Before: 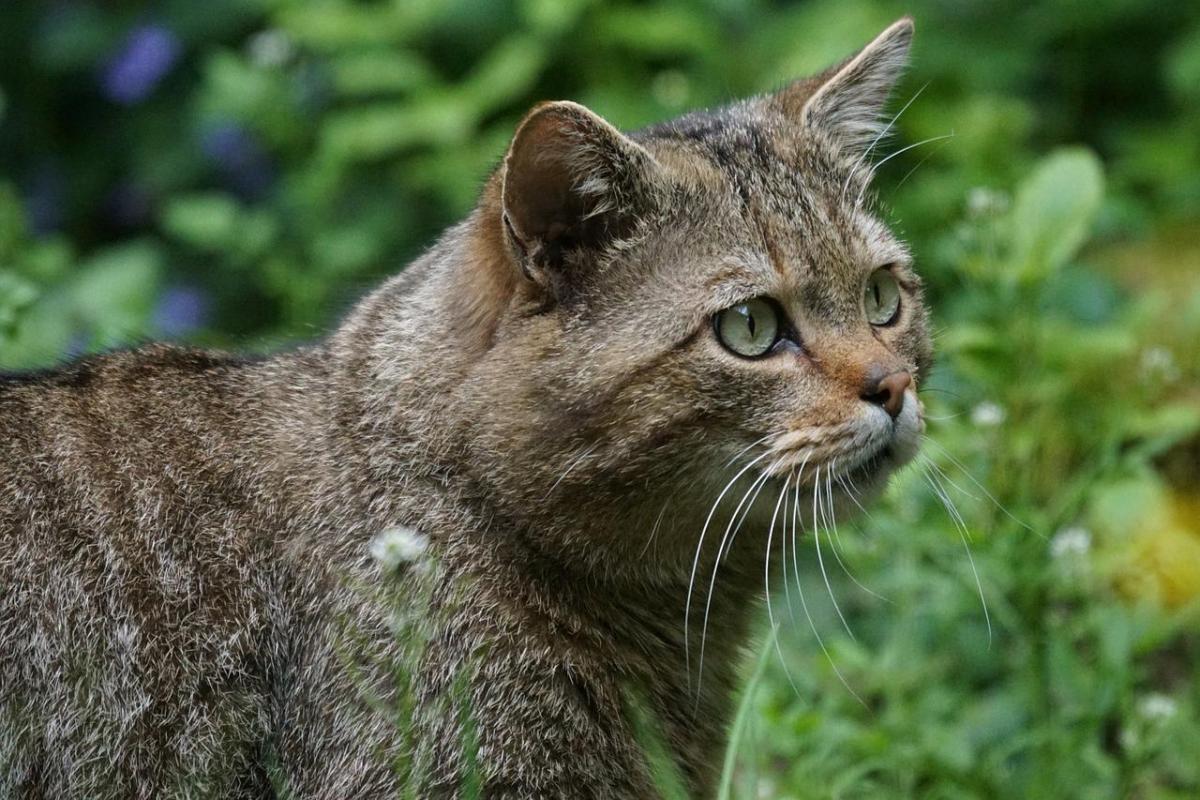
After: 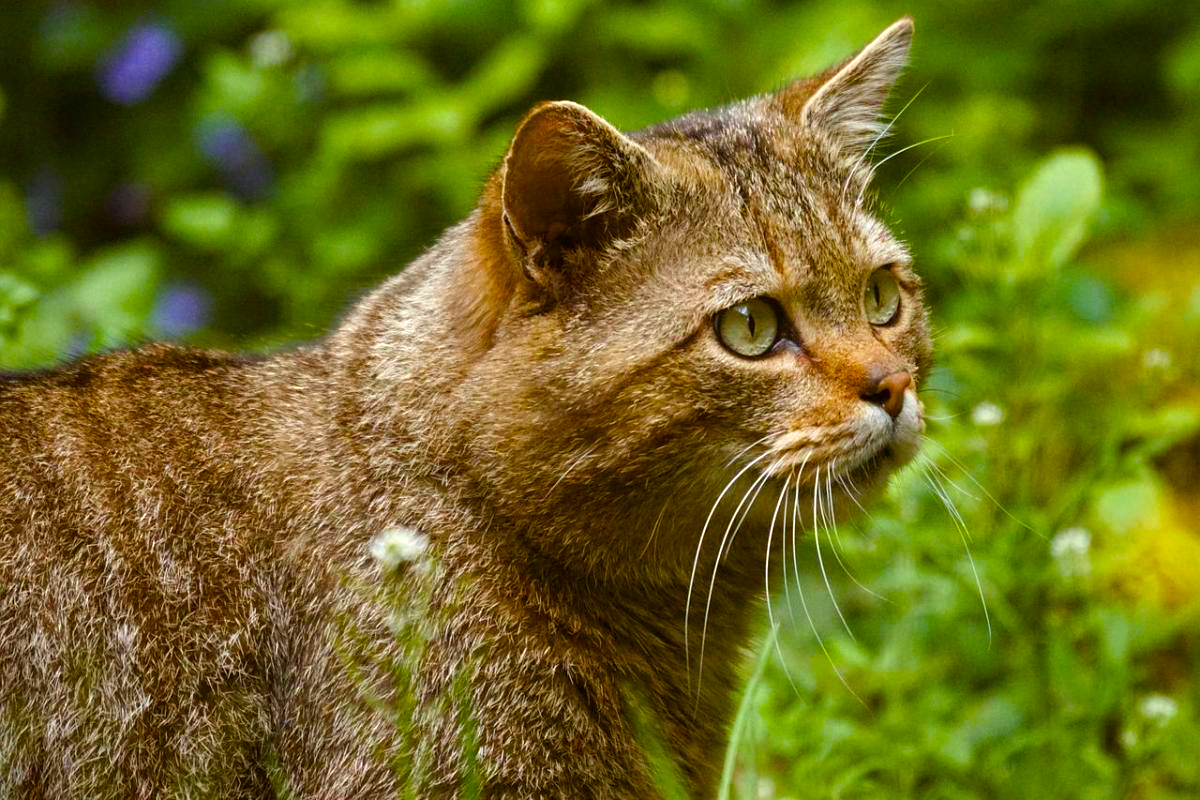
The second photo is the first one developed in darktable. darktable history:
color balance rgb: power › luminance 9.827%, power › chroma 2.823%, power › hue 58.45°, perceptual saturation grading › global saturation 26.61%, perceptual saturation grading › highlights -27.928%, perceptual saturation grading › mid-tones 15.905%, perceptual saturation grading › shadows 32.913%, perceptual brilliance grading › highlights 11.56%, global vibrance 29.378%
